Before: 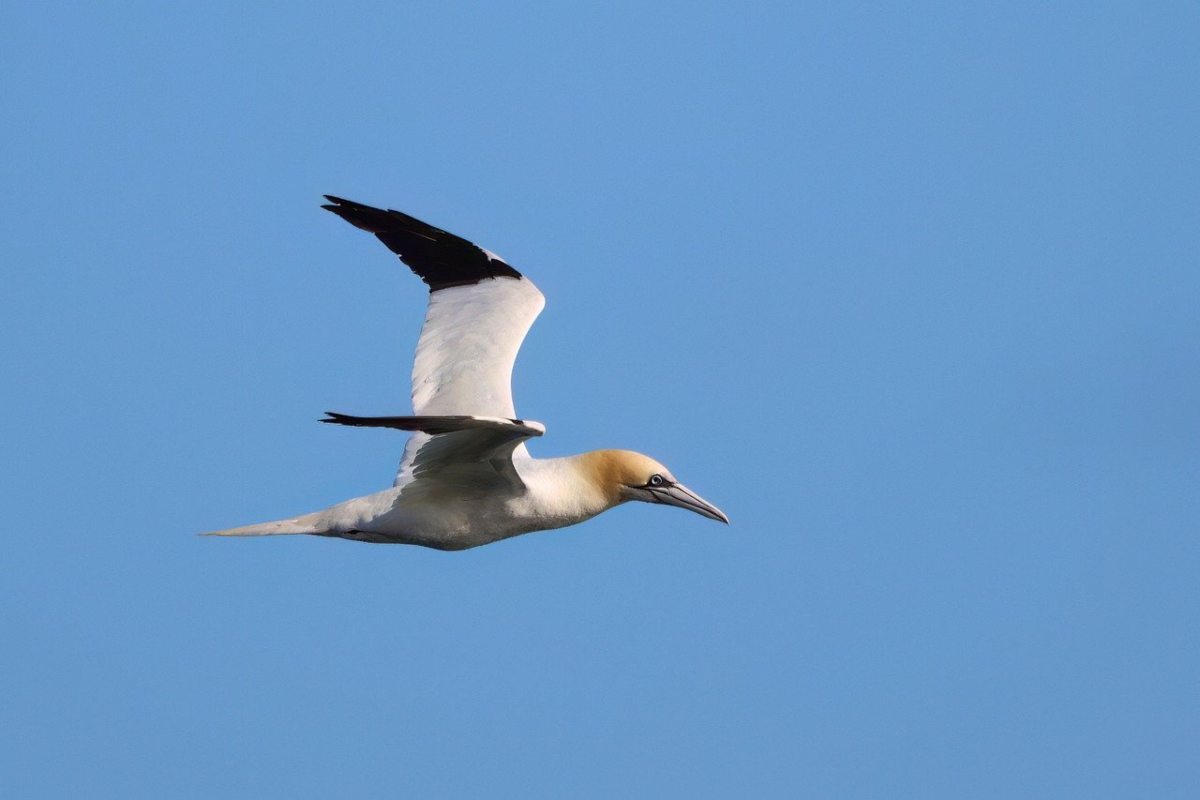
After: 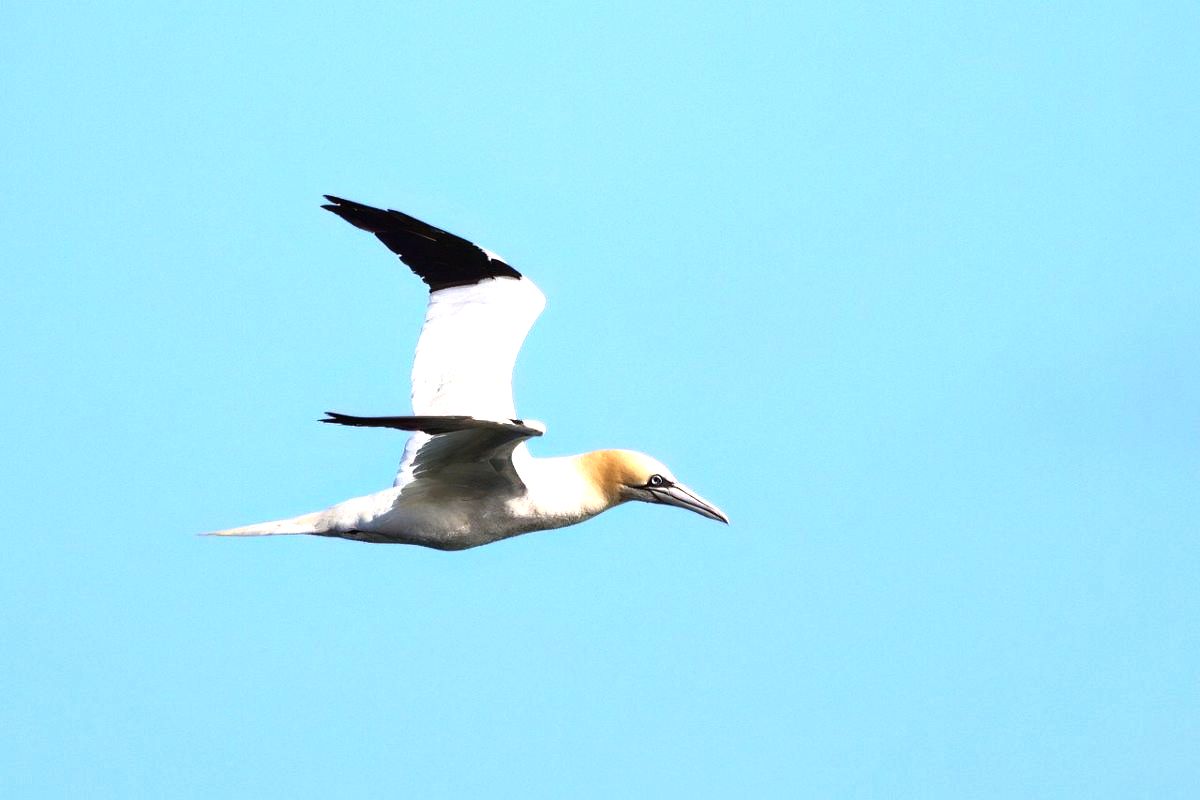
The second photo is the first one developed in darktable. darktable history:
tone equalizer: -8 EV -0.75 EV, -7 EV -0.7 EV, -6 EV -0.6 EV, -5 EV -0.4 EV, -3 EV 0.4 EV, -2 EV 0.6 EV, -1 EV 0.7 EV, +0 EV 0.75 EV, edges refinement/feathering 500, mask exposure compensation -1.57 EV, preserve details no
exposure: black level correction 0, exposure 0.68 EV, compensate exposure bias true, compensate highlight preservation false
